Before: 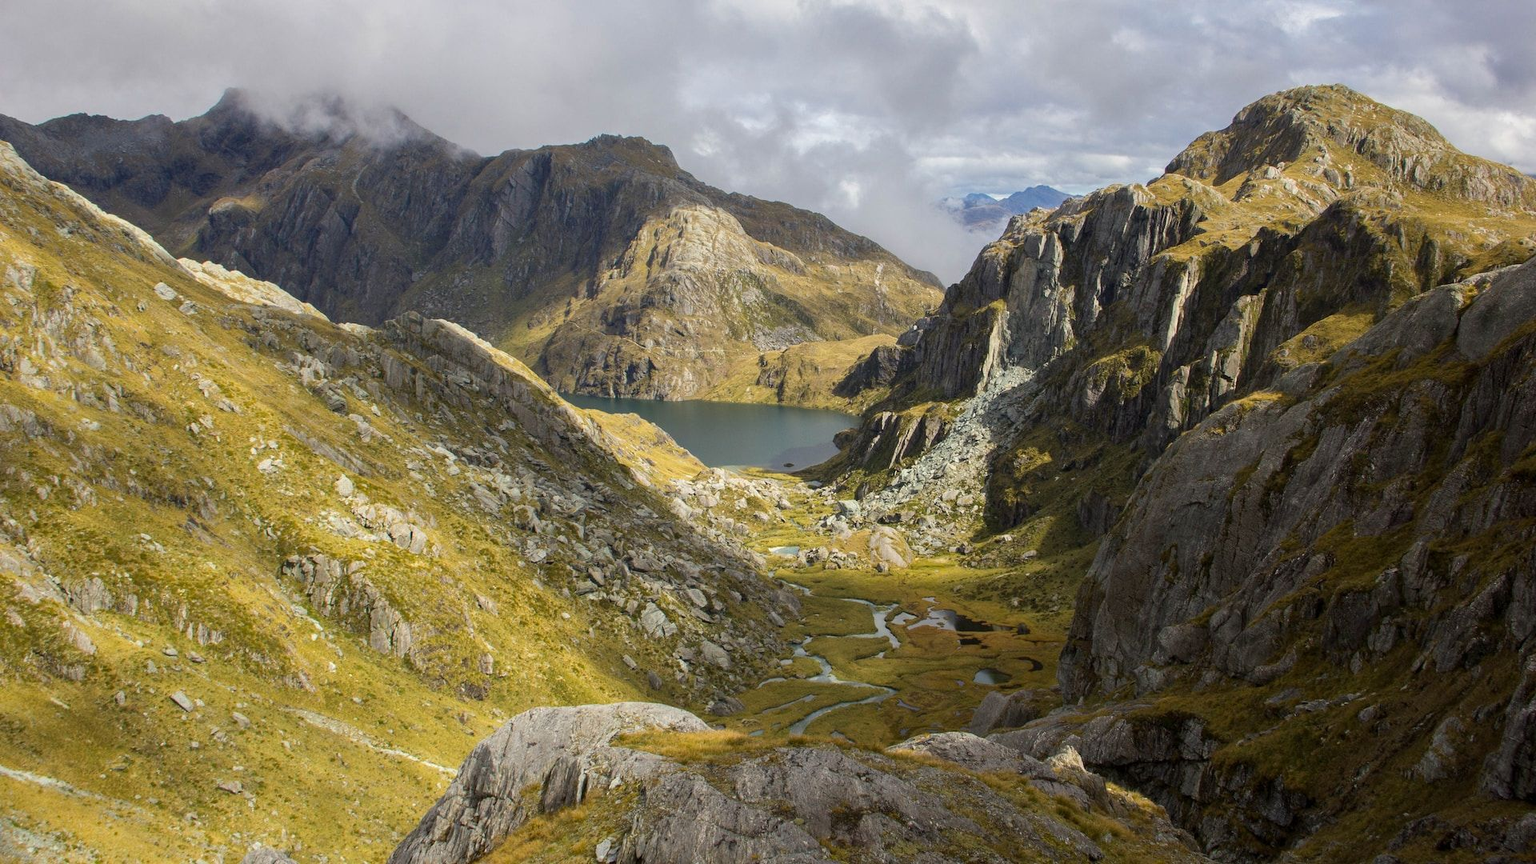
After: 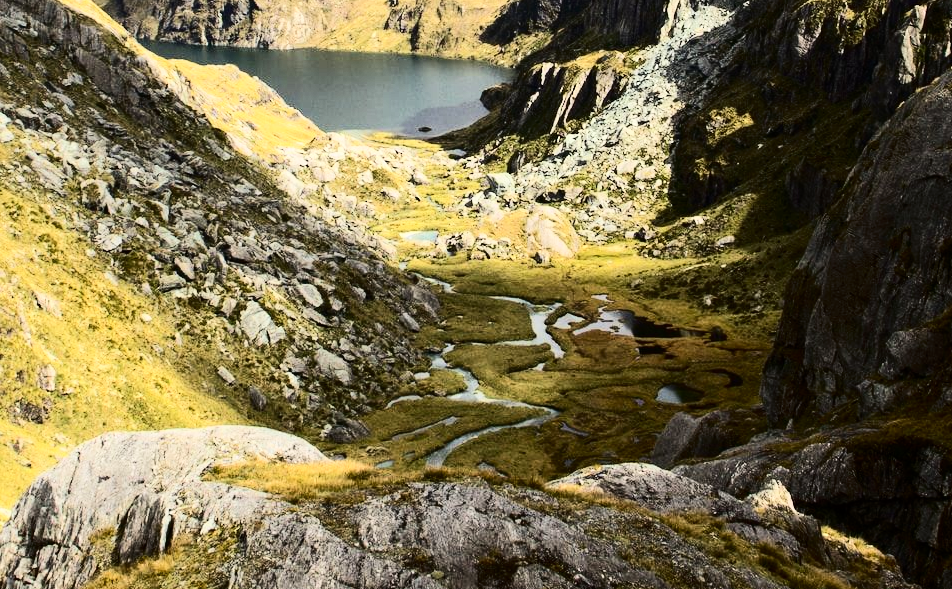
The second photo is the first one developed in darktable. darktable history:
crop: left 29.246%, top 41.904%, right 21.118%, bottom 3.51%
base curve: curves: ch0 [(0, 0) (0.036, 0.025) (0.121, 0.166) (0.206, 0.329) (0.605, 0.79) (1, 1)]
contrast brightness saturation: contrast 0.288
tone equalizer: edges refinement/feathering 500, mask exposure compensation -1.57 EV, preserve details no
